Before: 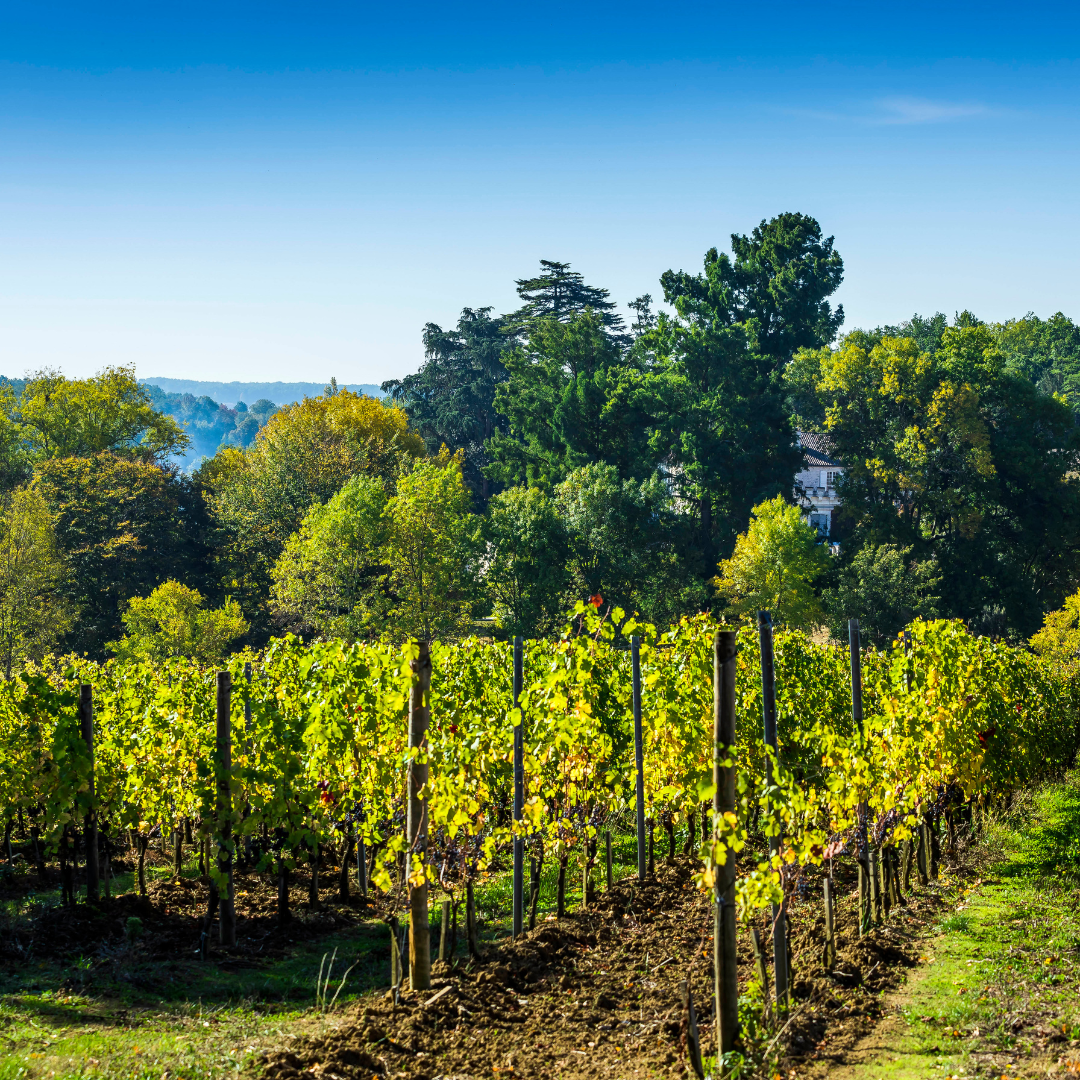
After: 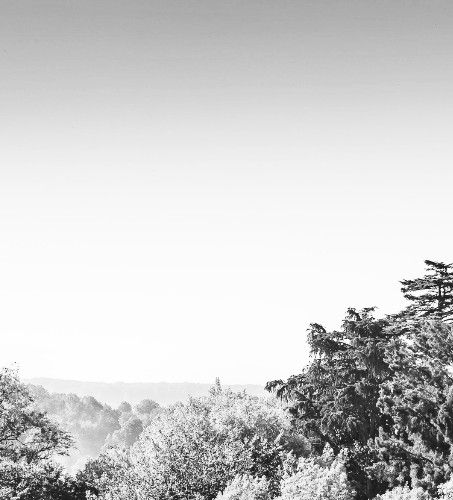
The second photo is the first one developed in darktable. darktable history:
white balance: emerald 1
base curve: curves: ch0 [(0, 0) (0.028, 0.03) (0.121, 0.232) (0.46, 0.748) (0.859, 0.968) (1, 1)], preserve colors none
monochrome: on, module defaults
crop and rotate: left 10.817%, top 0.062%, right 47.194%, bottom 53.626%
contrast brightness saturation: contrast 0.2, brightness 0.15, saturation 0.14
